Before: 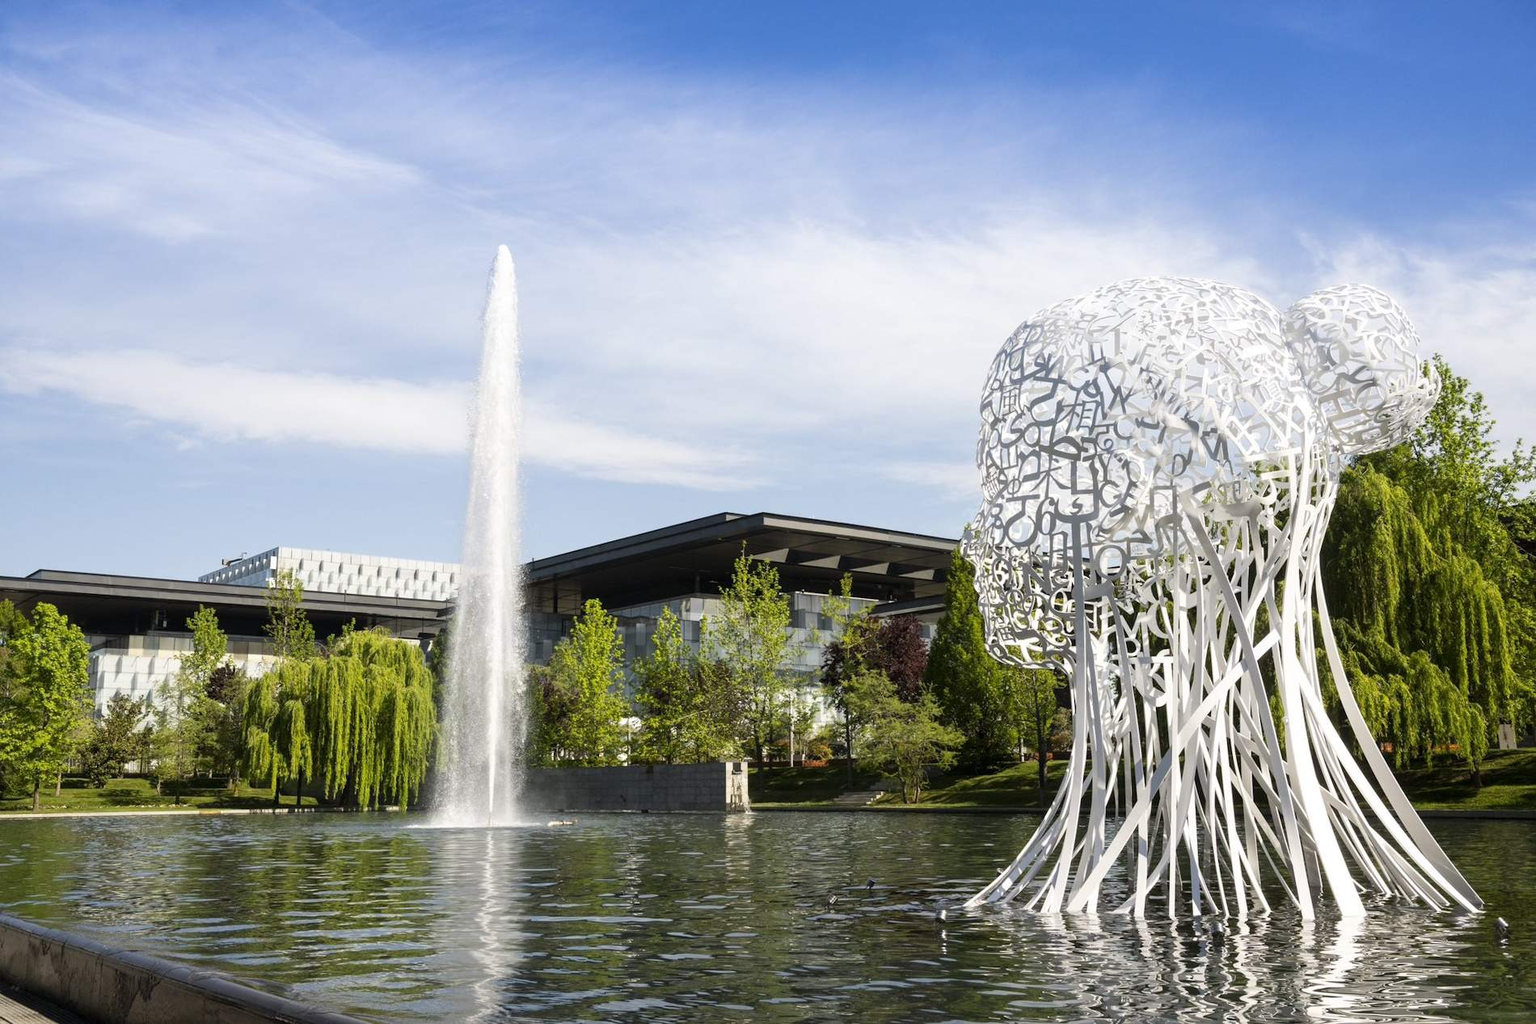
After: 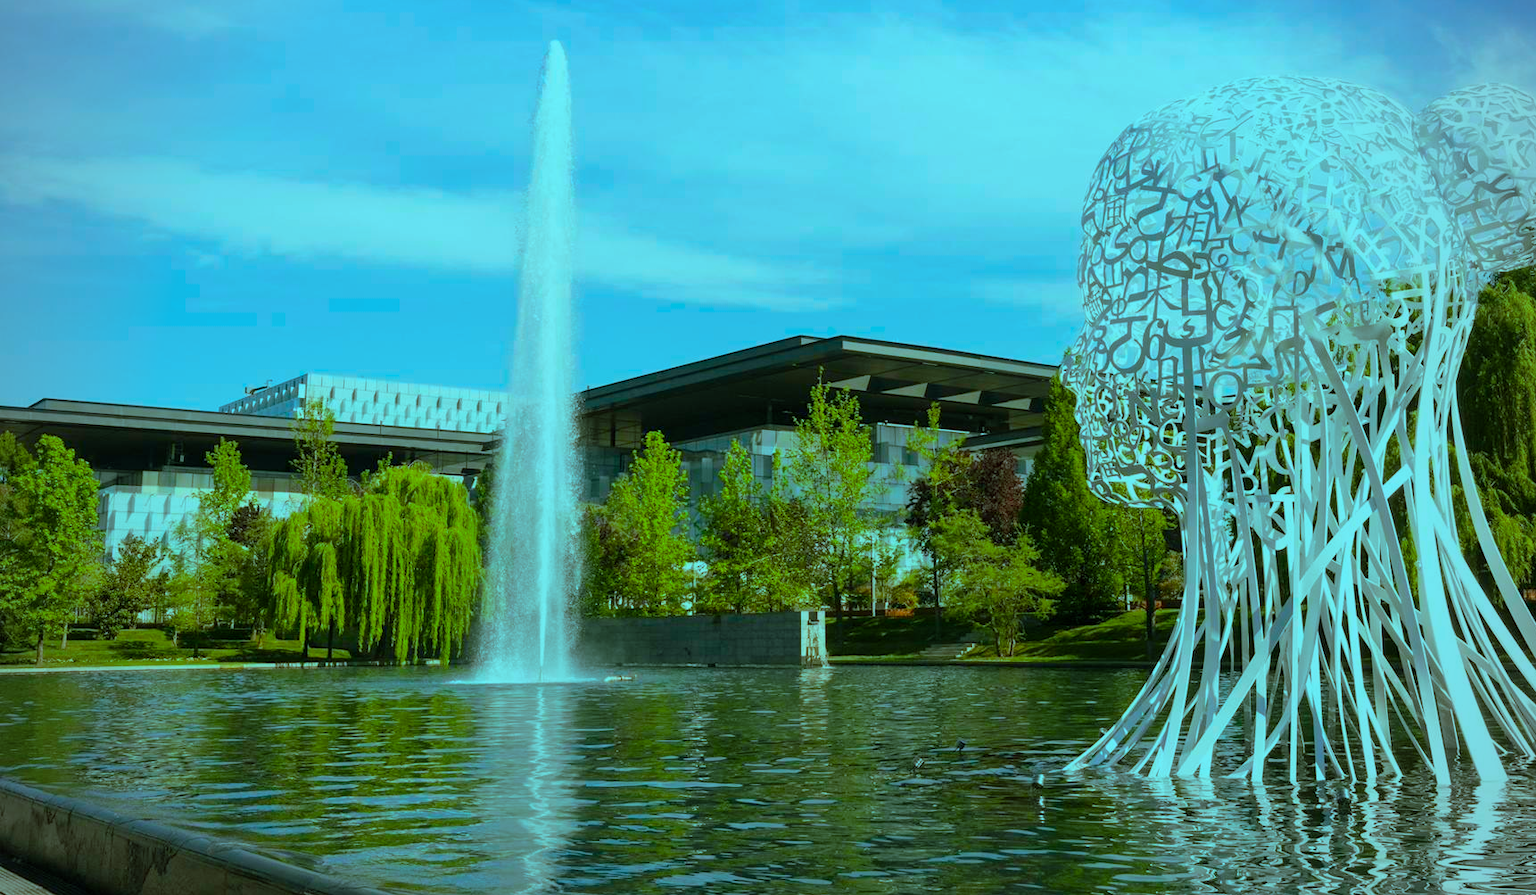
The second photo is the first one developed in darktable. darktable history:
crop: top 20.419%, right 9.356%, bottom 0.261%
color balance rgb: shadows lift › chroma 11.408%, shadows lift › hue 131.53°, highlights gain › luminance -33.323%, highlights gain › chroma 5.693%, highlights gain › hue 214.9°, linear chroma grading › global chroma 15.175%, perceptual saturation grading › global saturation 29.814%
vignetting: fall-off radius 63.56%, unbound false
